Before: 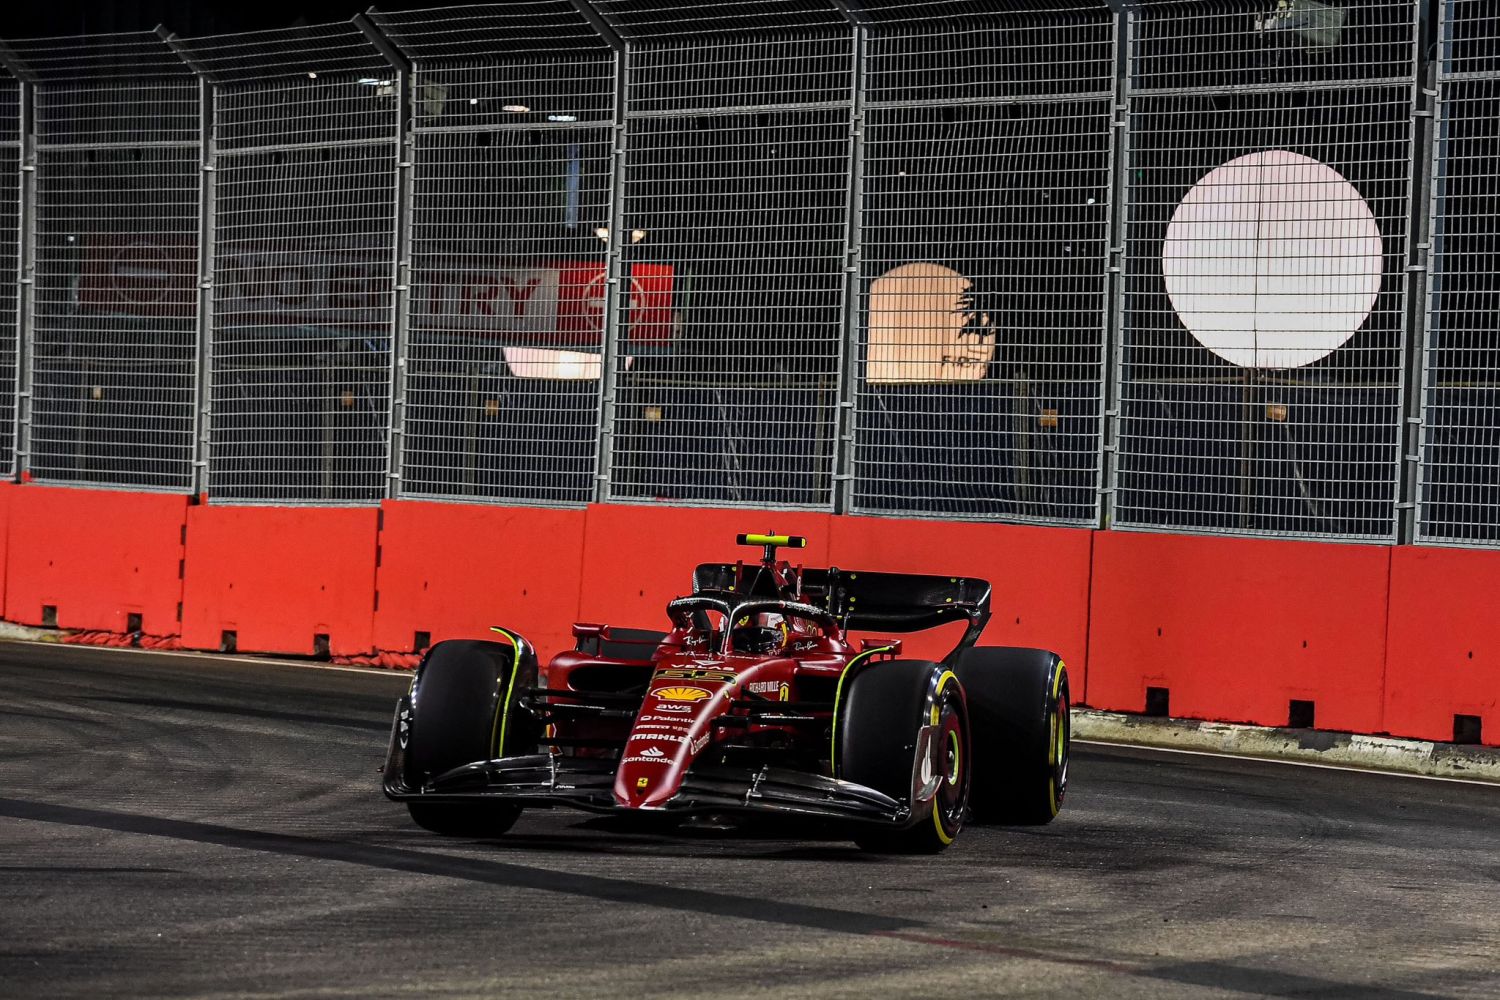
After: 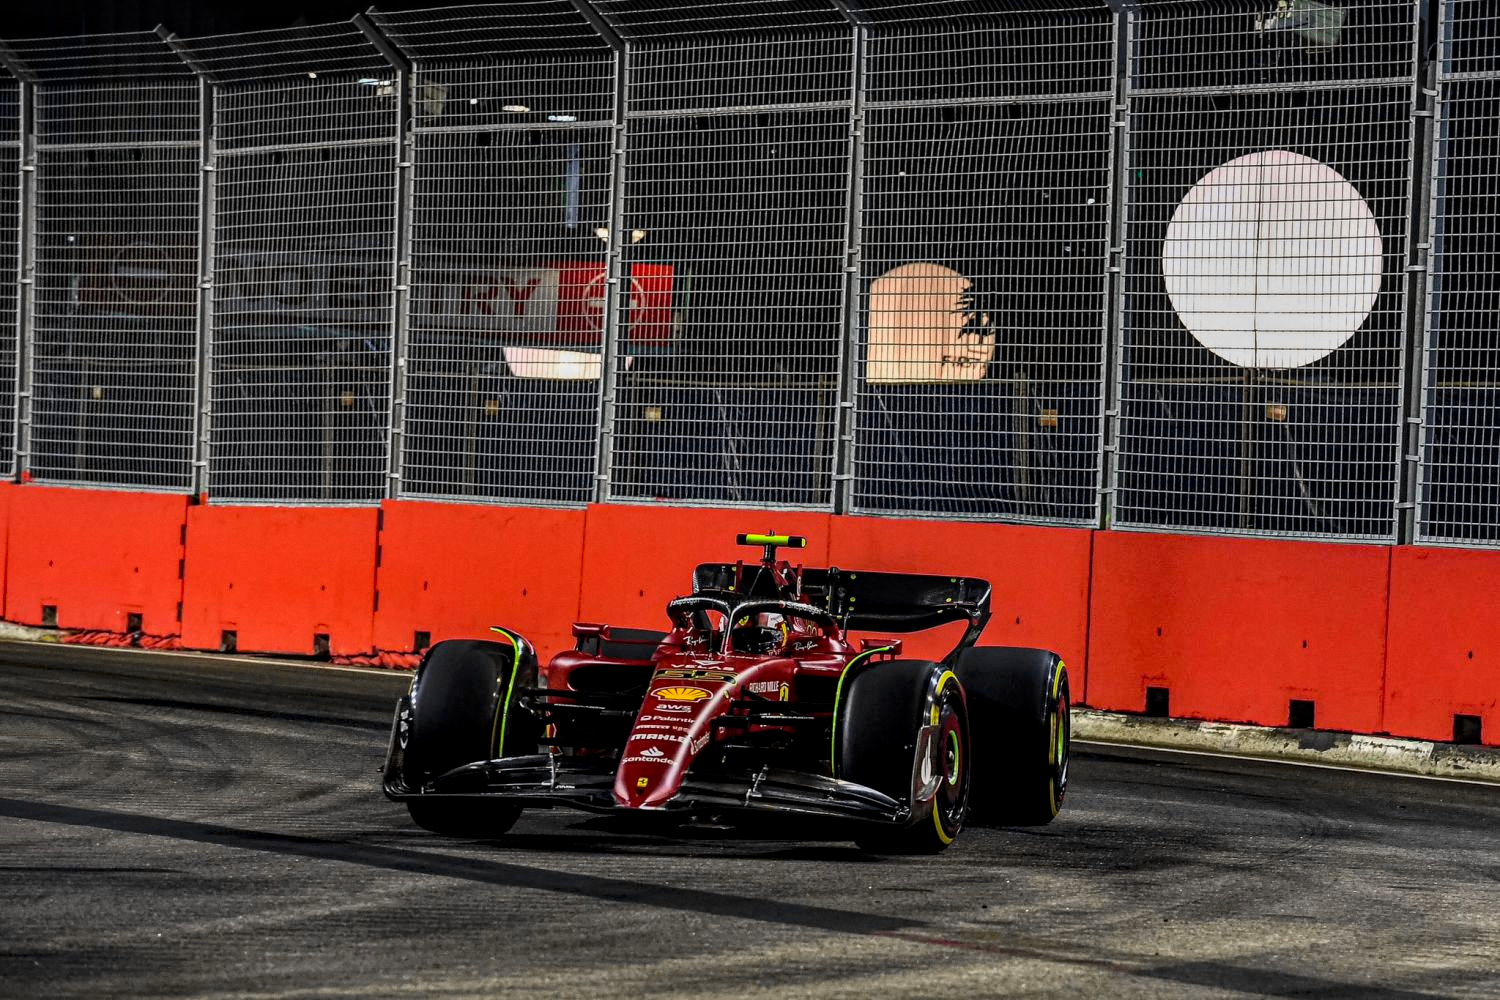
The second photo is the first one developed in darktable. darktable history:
local contrast: highlights 100%, shadows 100%, detail 200%, midtone range 0.2
tone curve: curves: ch0 [(0, 0.036) (0.053, 0.068) (0.211, 0.217) (0.519, 0.513) (0.847, 0.82) (0.991, 0.914)]; ch1 [(0, 0) (0.276, 0.206) (0.412, 0.353) (0.482, 0.475) (0.495, 0.5) (0.509, 0.502) (0.563, 0.57) (0.667, 0.672) (0.788, 0.809) (1, 1)]; ch2 [(0, 0) (0.438, 0.456) (0.473, 0.47) (0.503, 0.503) (0.523, 0.528) (0.562, 0.571) (0.612, 0.61) (0.679, 0.72) (1, 1)], color space Lab, independent channels, preserve colors none
